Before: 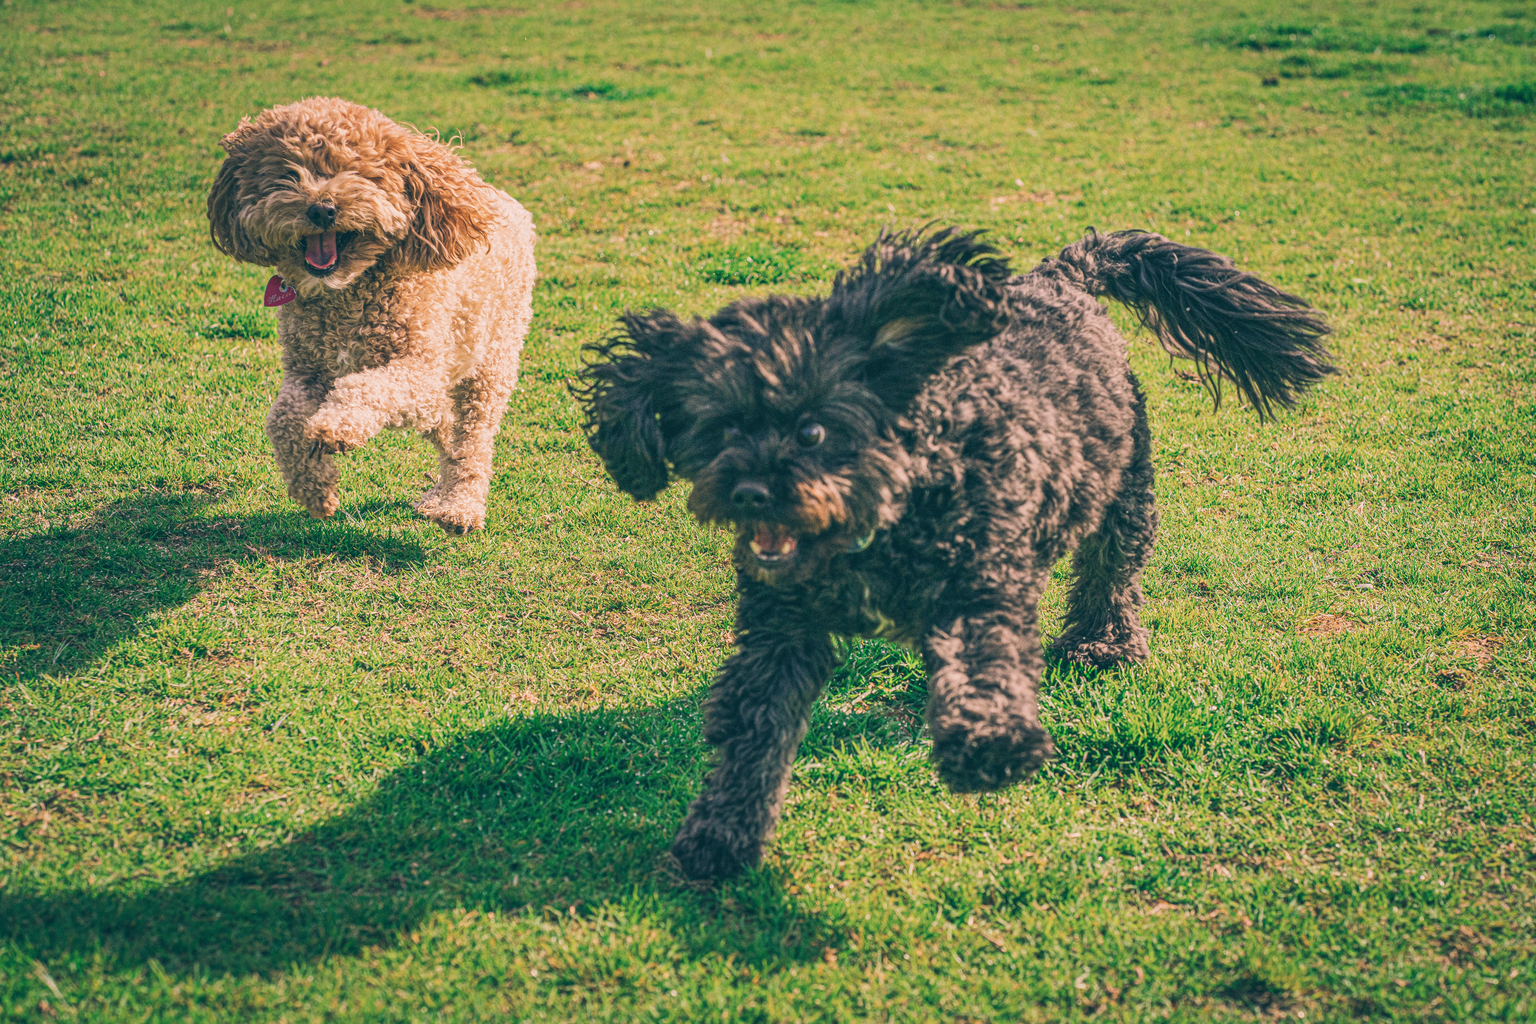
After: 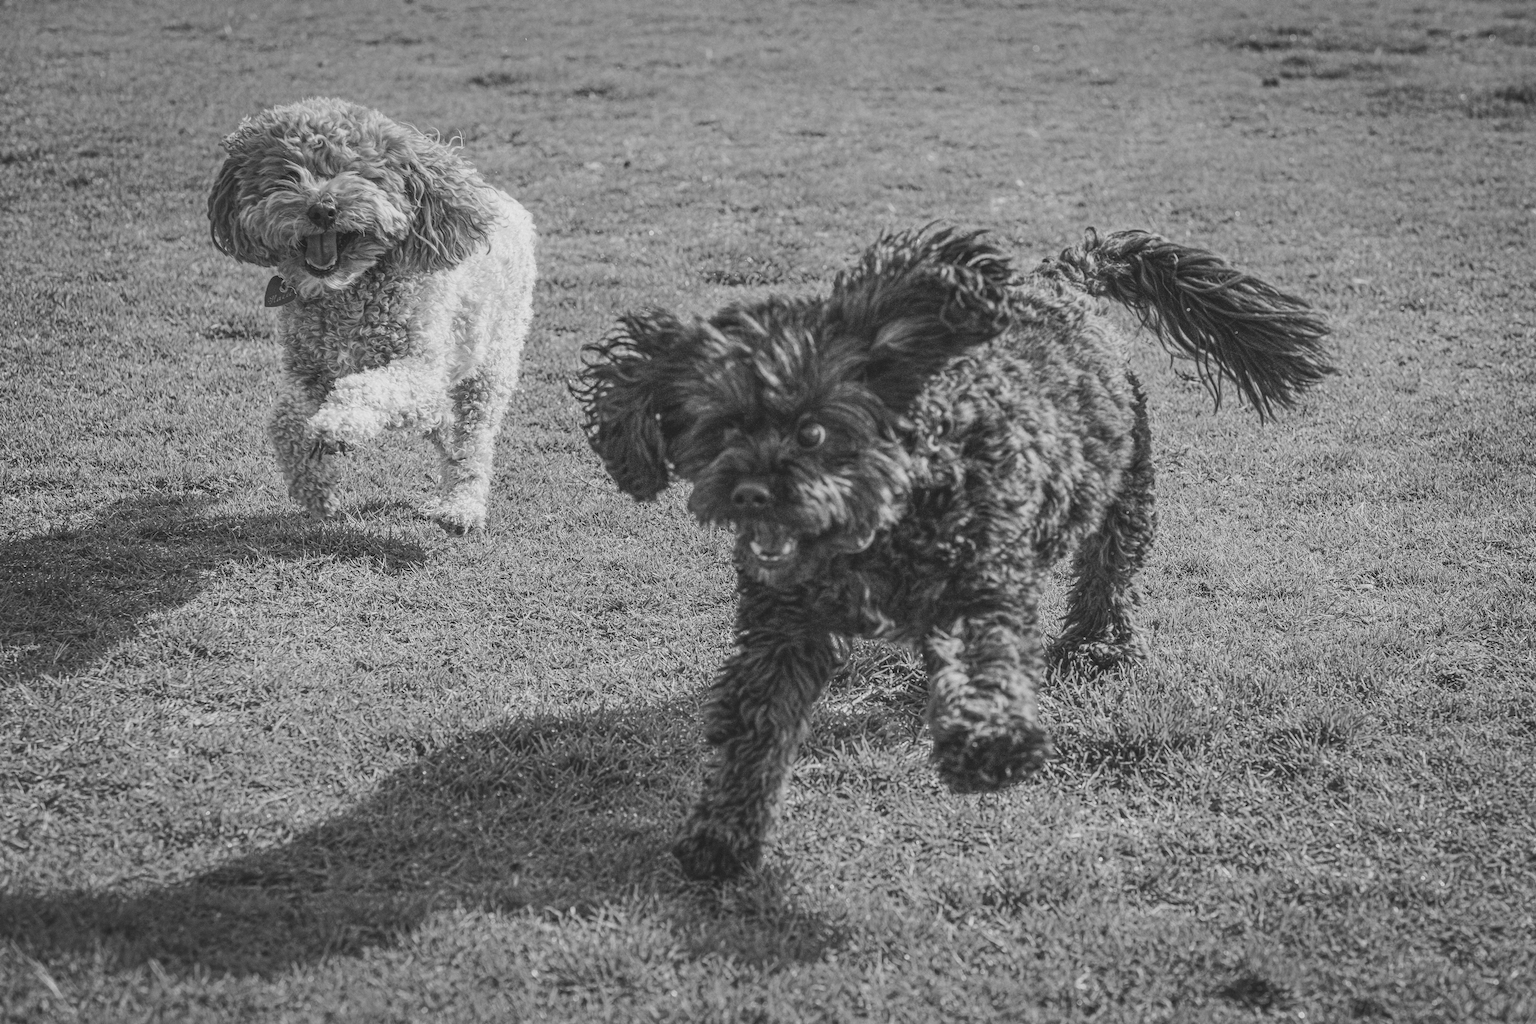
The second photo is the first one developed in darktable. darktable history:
monochrome: a -11.7, b 1.62, size 0.5, highlights 0.38
shadows and highlights: shadows 0, highlights 40
